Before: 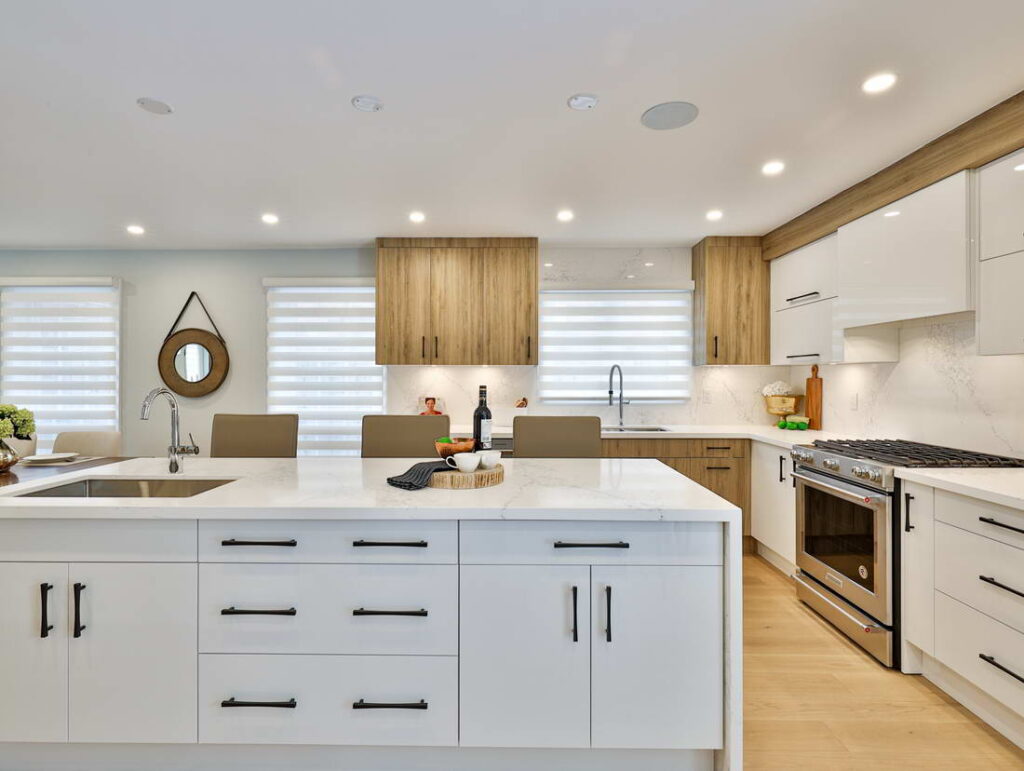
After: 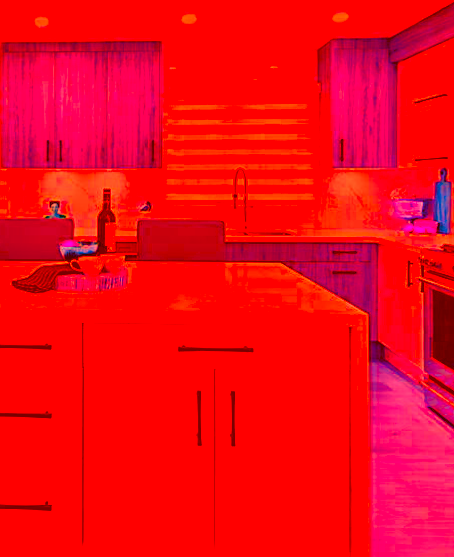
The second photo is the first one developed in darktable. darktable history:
rotate and perspective: lens shift (horizontal) -0.055, automatic cropping off
crop: left 35.432%, top 26.233%, right 20.145%, bottom 3.432%
sharpen: on, module defaults
color correction: highlights a* -39.68, highlights b* -40, shadows a* -40, shadows b* -40, saturation -3
contrast brightness saturation: contrast 0.2, brightness -0.11, saturation 0.1
shadows and highlights: soften with gaussian
color balance rgb: shadows lift › chroma 1%, shadows lift › hue 113°, highlights gain › chroma 0.2%, highlights gain › hue 333°, perceptual saturation grading › global saturation 20%, perceptual saturation grading › highlights -50%, perceptual saturation grading › shadows 25%, contrast -10%
